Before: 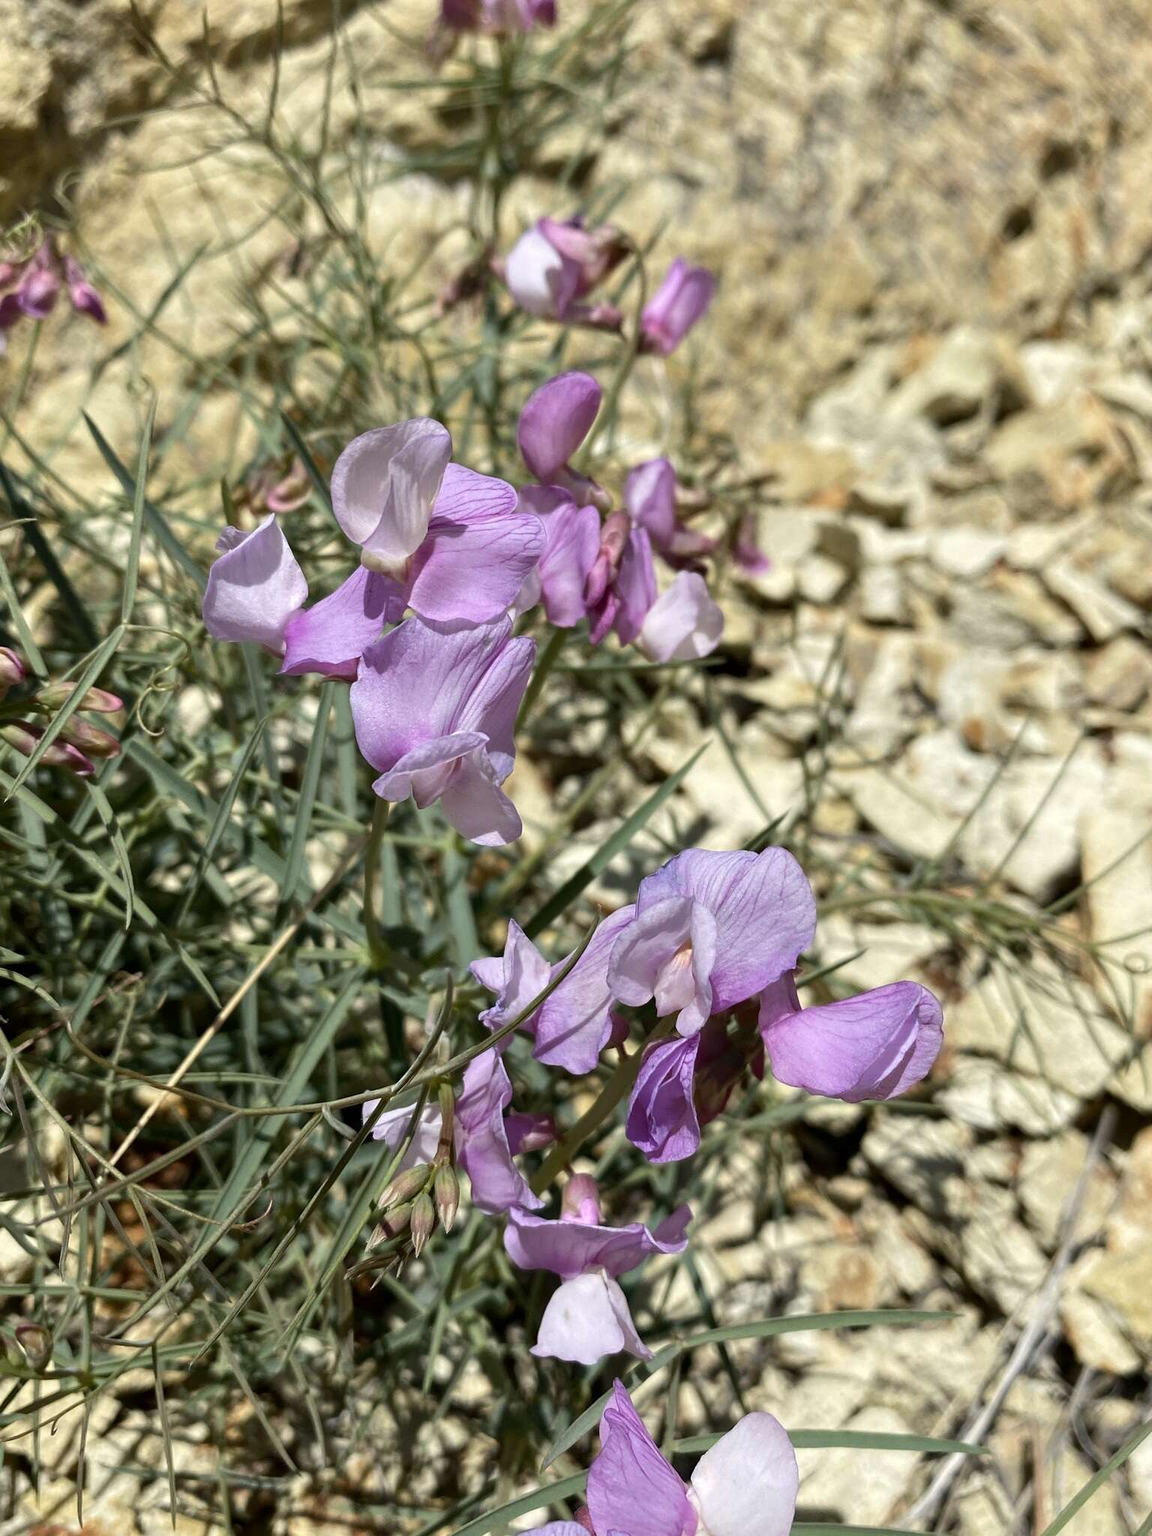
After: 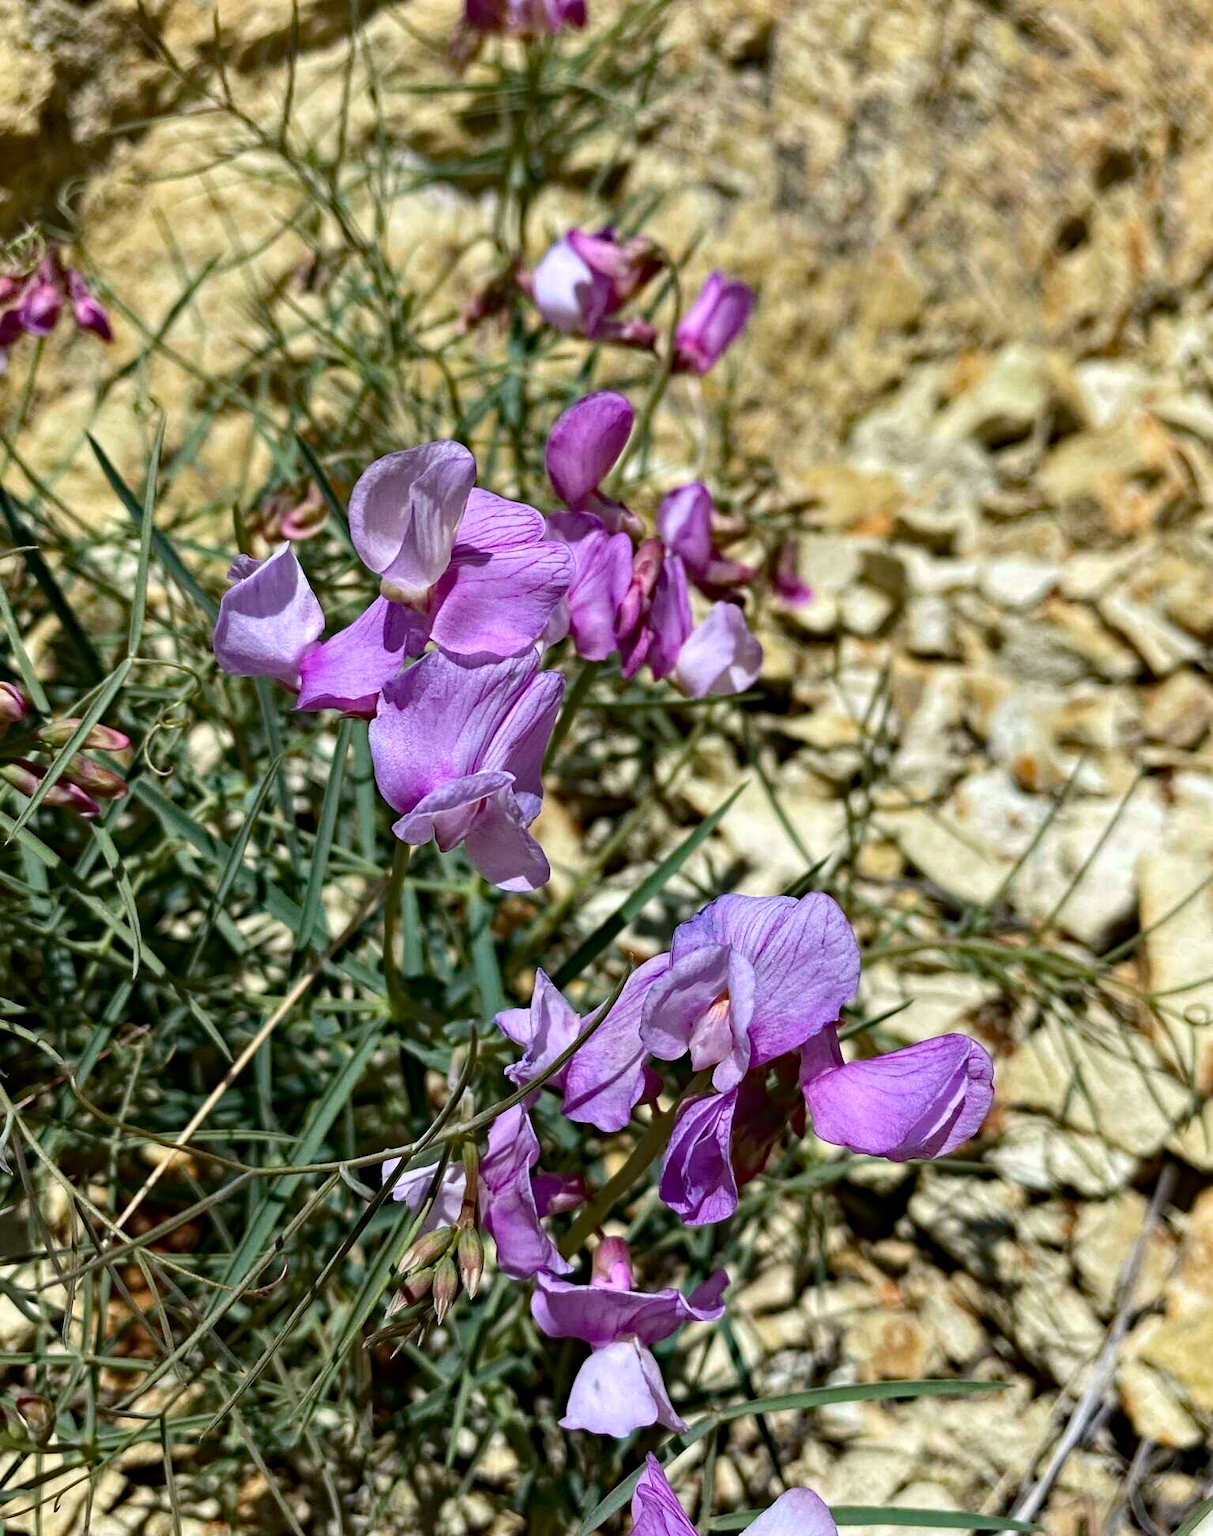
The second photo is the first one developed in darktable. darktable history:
haze removal: strength 0.512, distance 0.432, adaptive false
color calibration: illuminant as shot in camera, x 0.358, y 0.373, temperature 4628.91 K
crop and rotate: top 0.012%, bottom 5.03%
contrast brightness saturation: contrast 0.14
